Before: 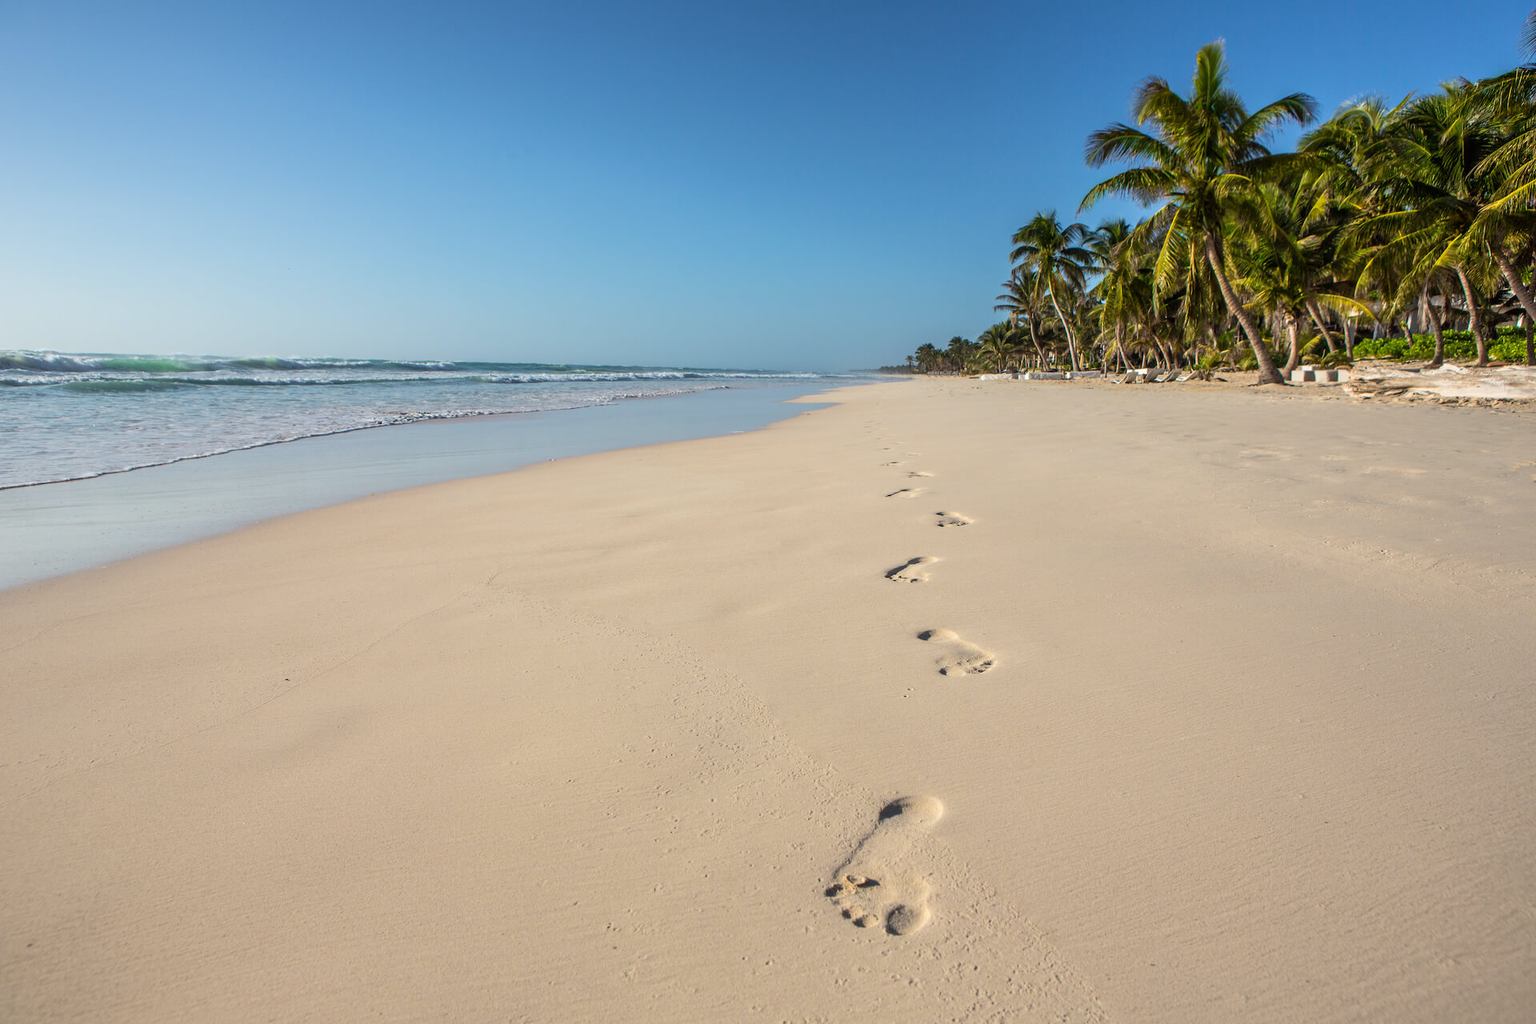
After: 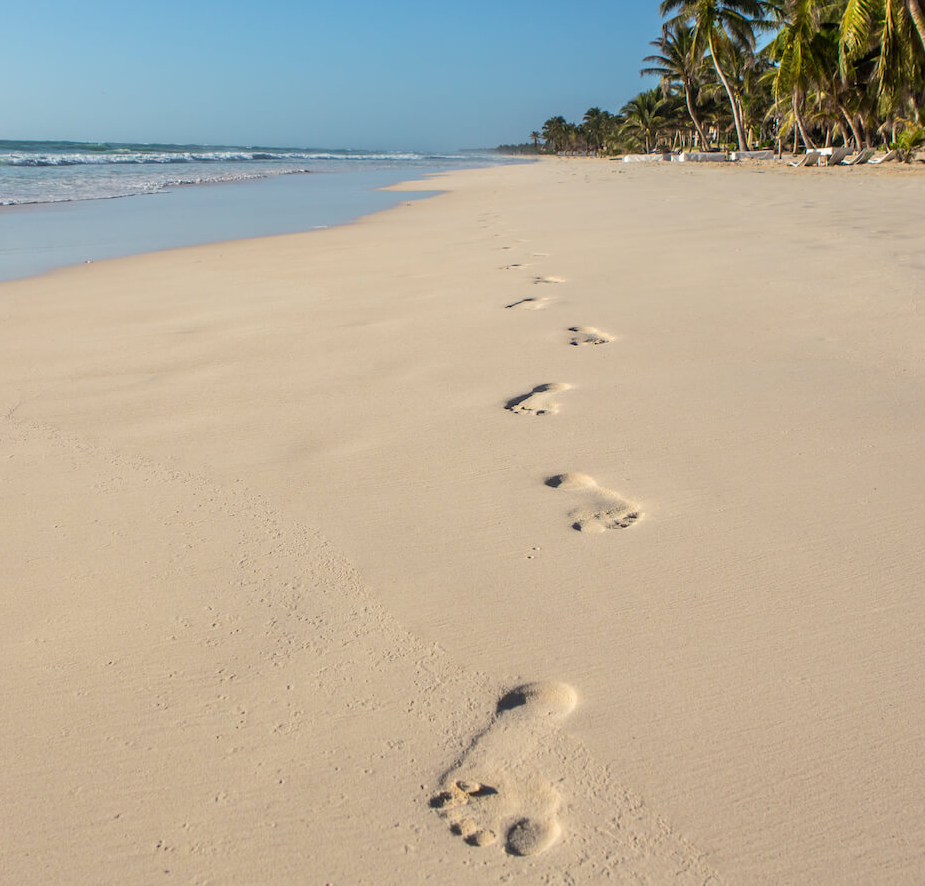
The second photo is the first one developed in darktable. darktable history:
crop: left 31.383%, top 24.461%, right 20.392%, bottom 6.271%
